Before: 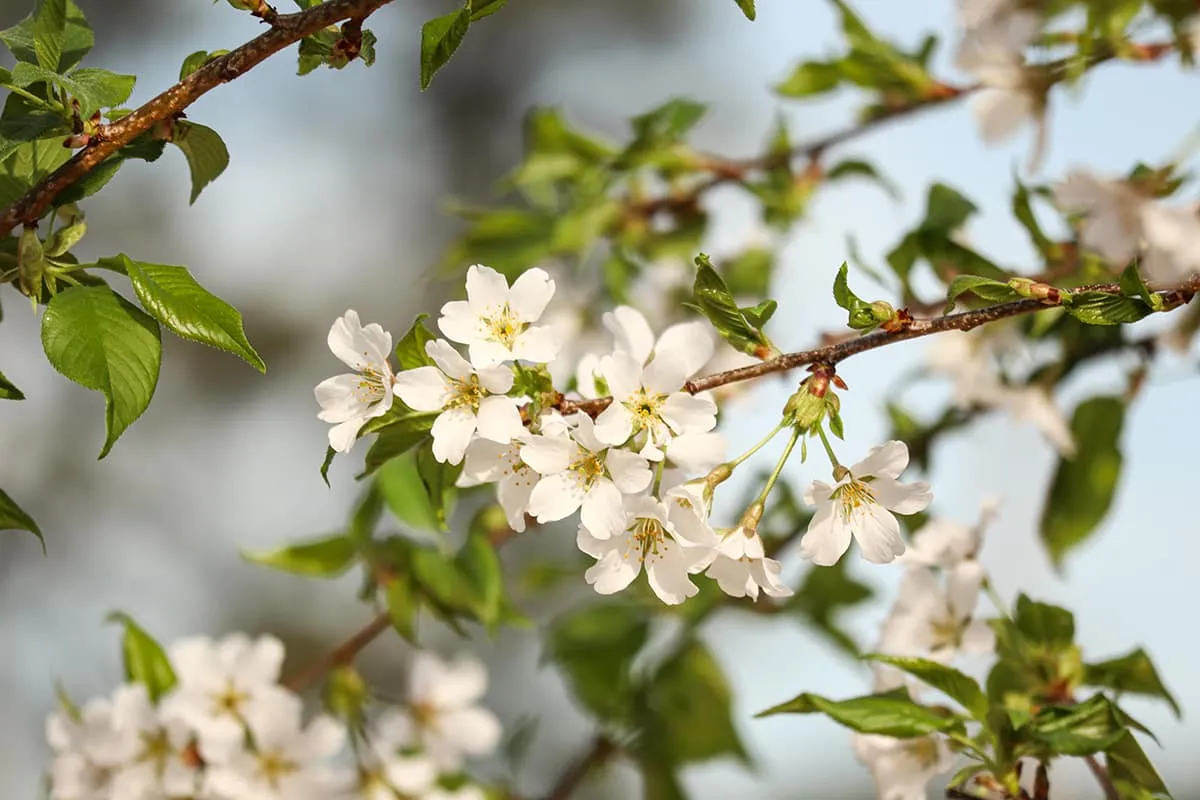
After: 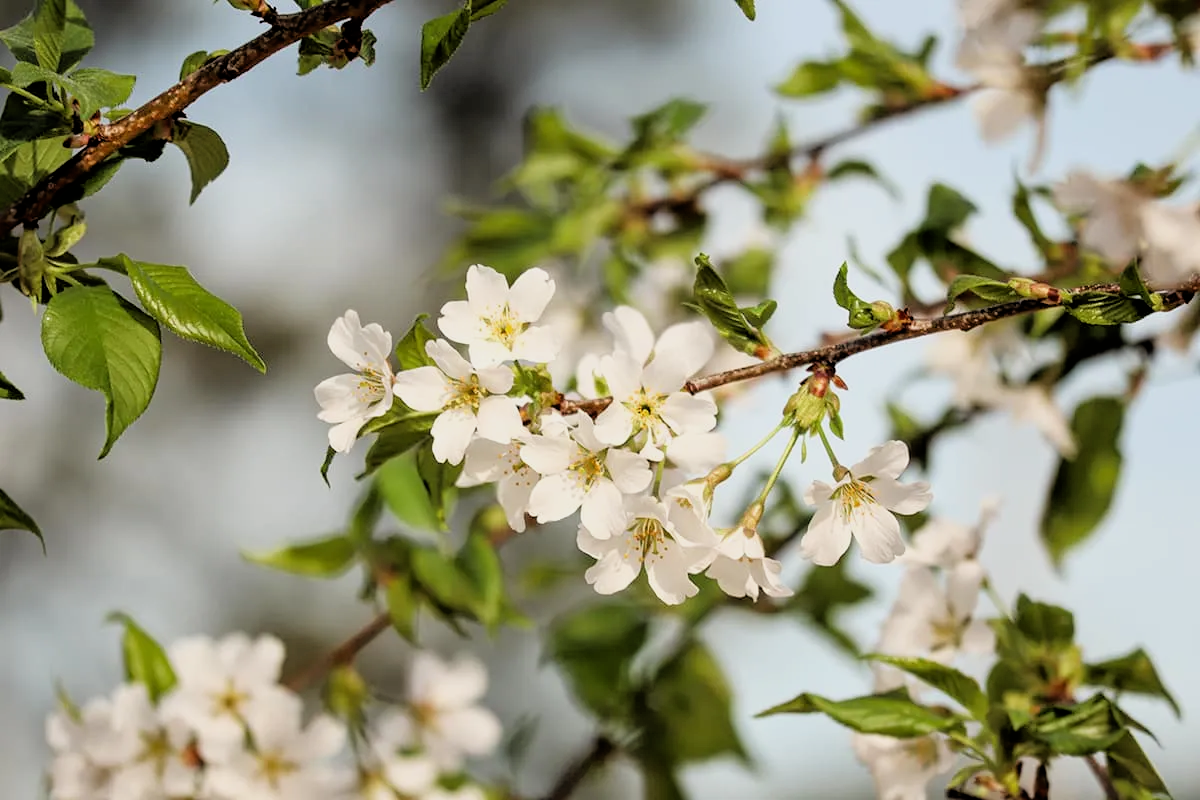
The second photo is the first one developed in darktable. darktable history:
filmic rgb: black relative exposure -3.93 EV, white relative exposure 3.15 EV, hardness 2.87
